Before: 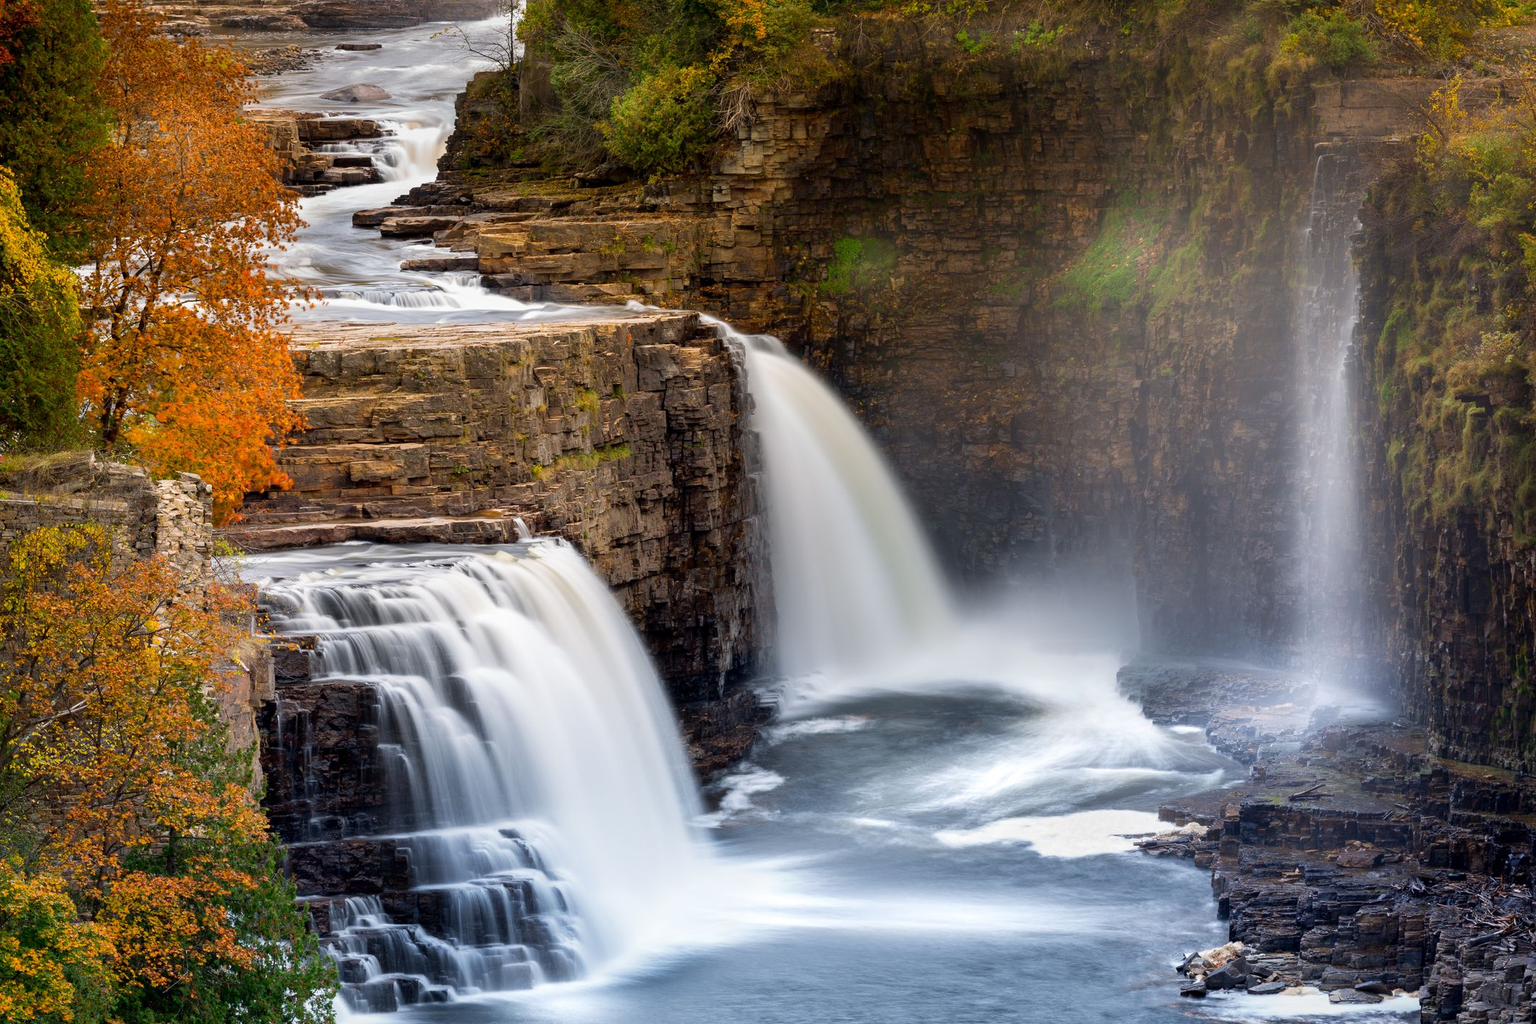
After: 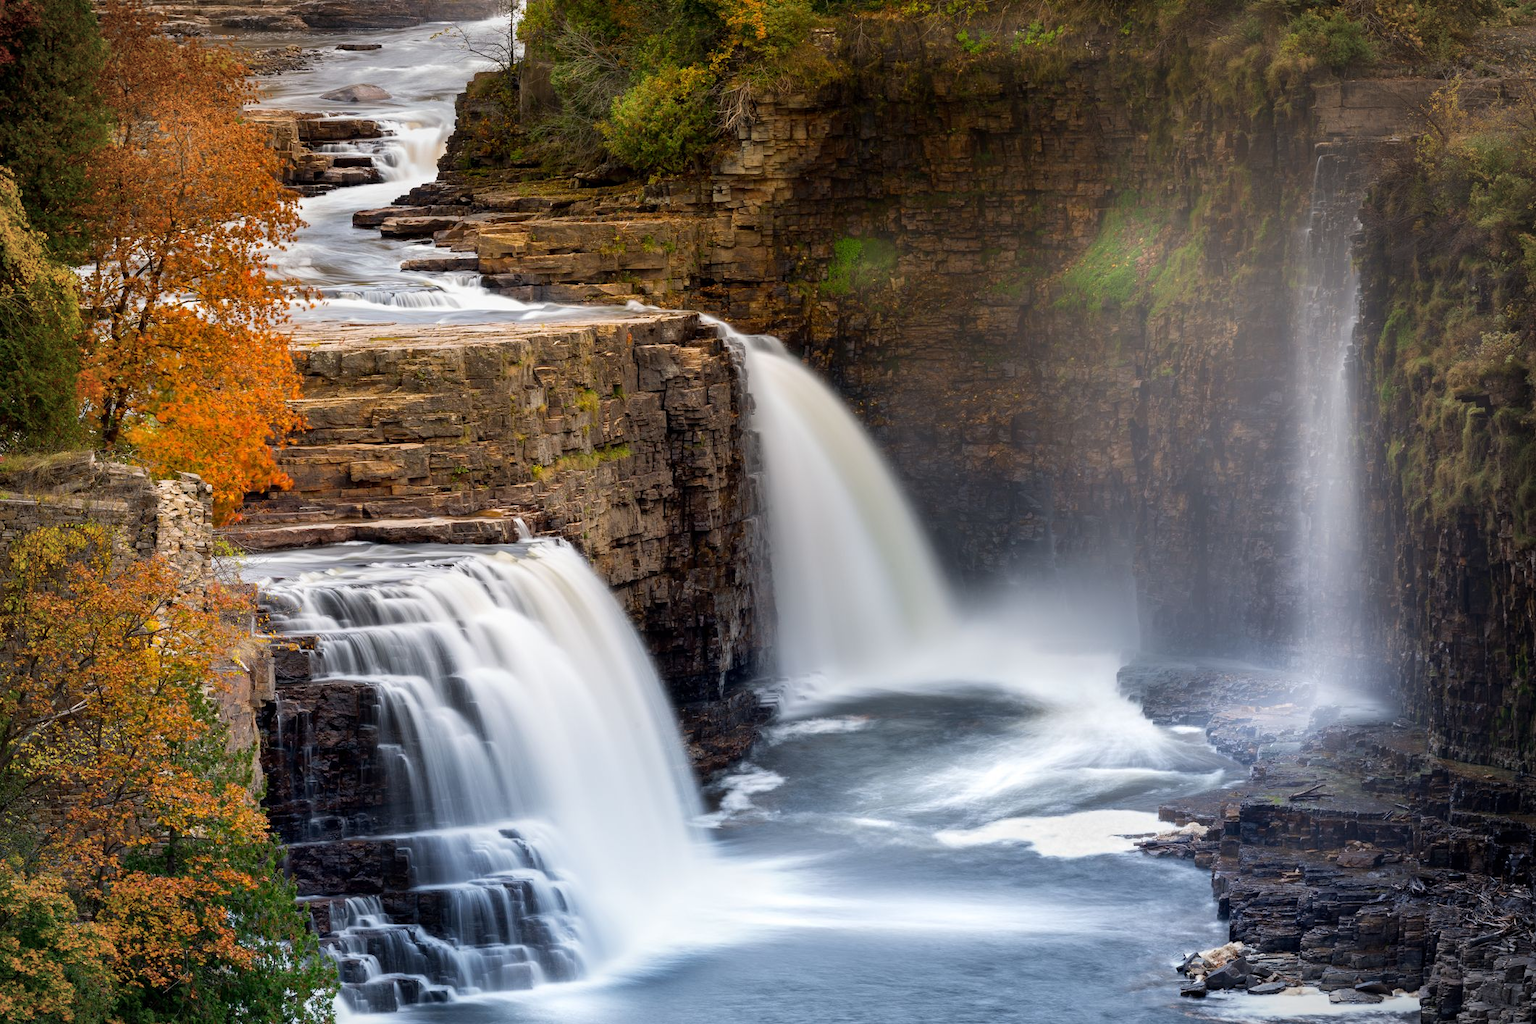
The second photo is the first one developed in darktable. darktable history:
vignetting: fall-off start 74.43%, fall-off radius 65.88%, center (-0.079, 0.068), unbound false
